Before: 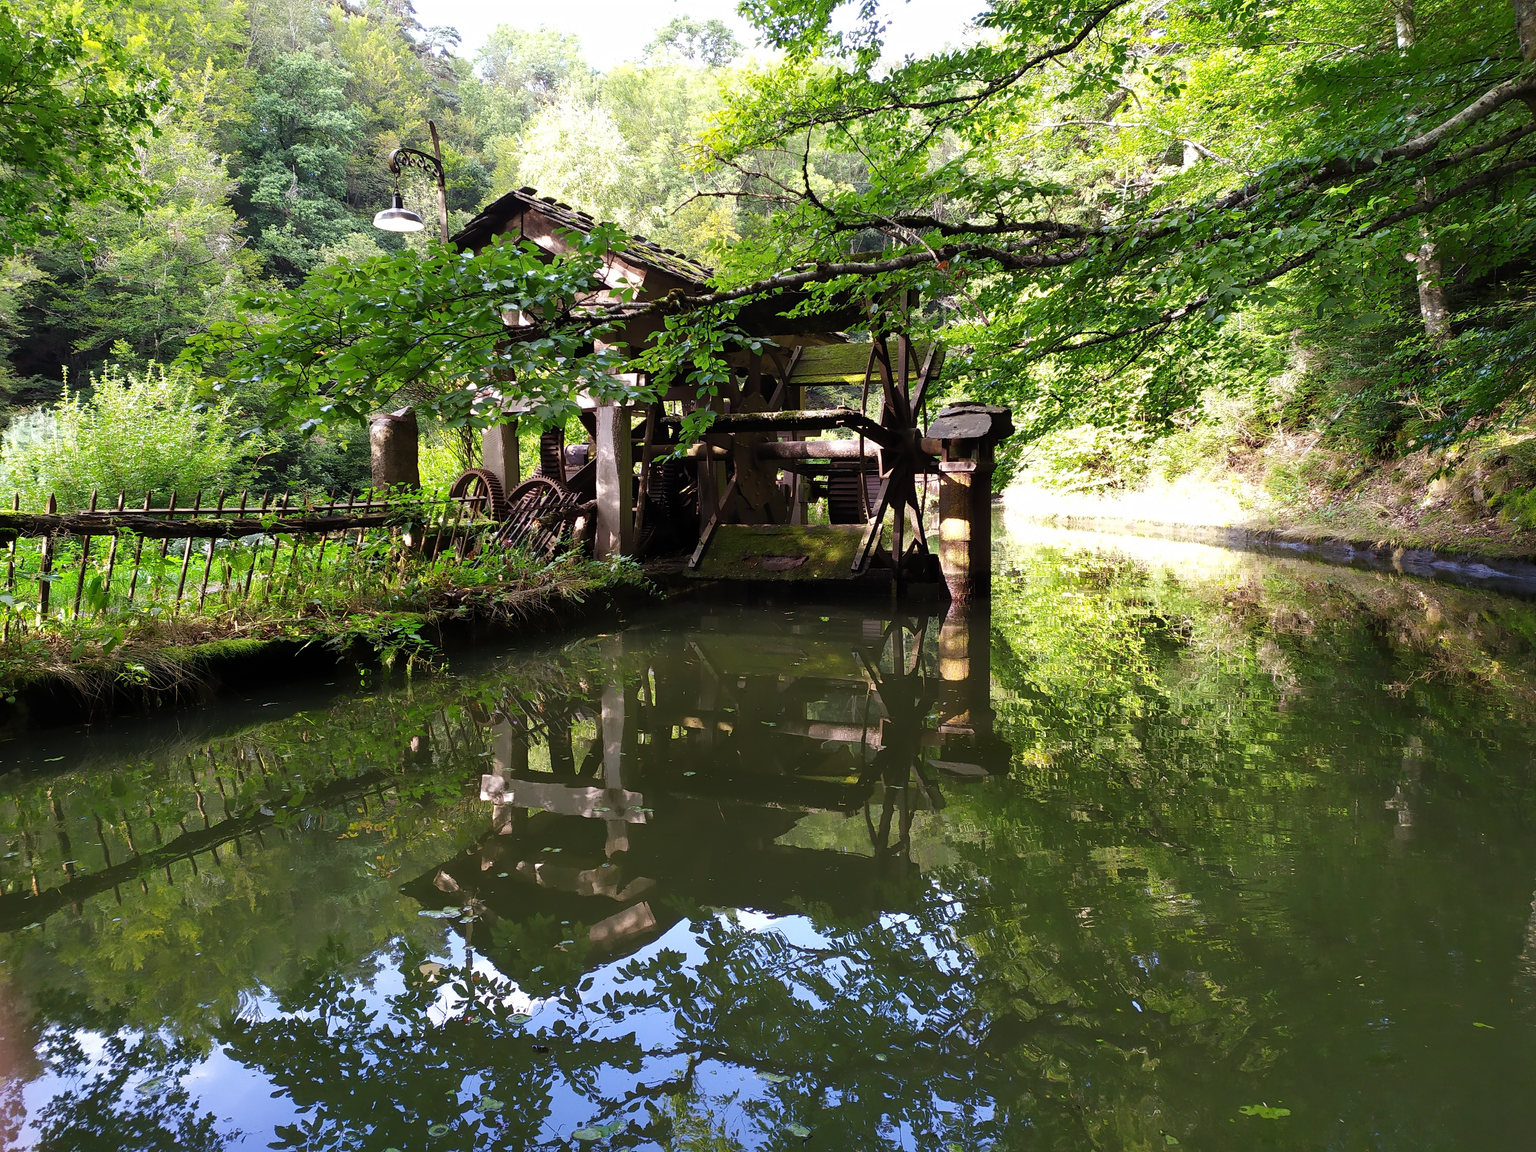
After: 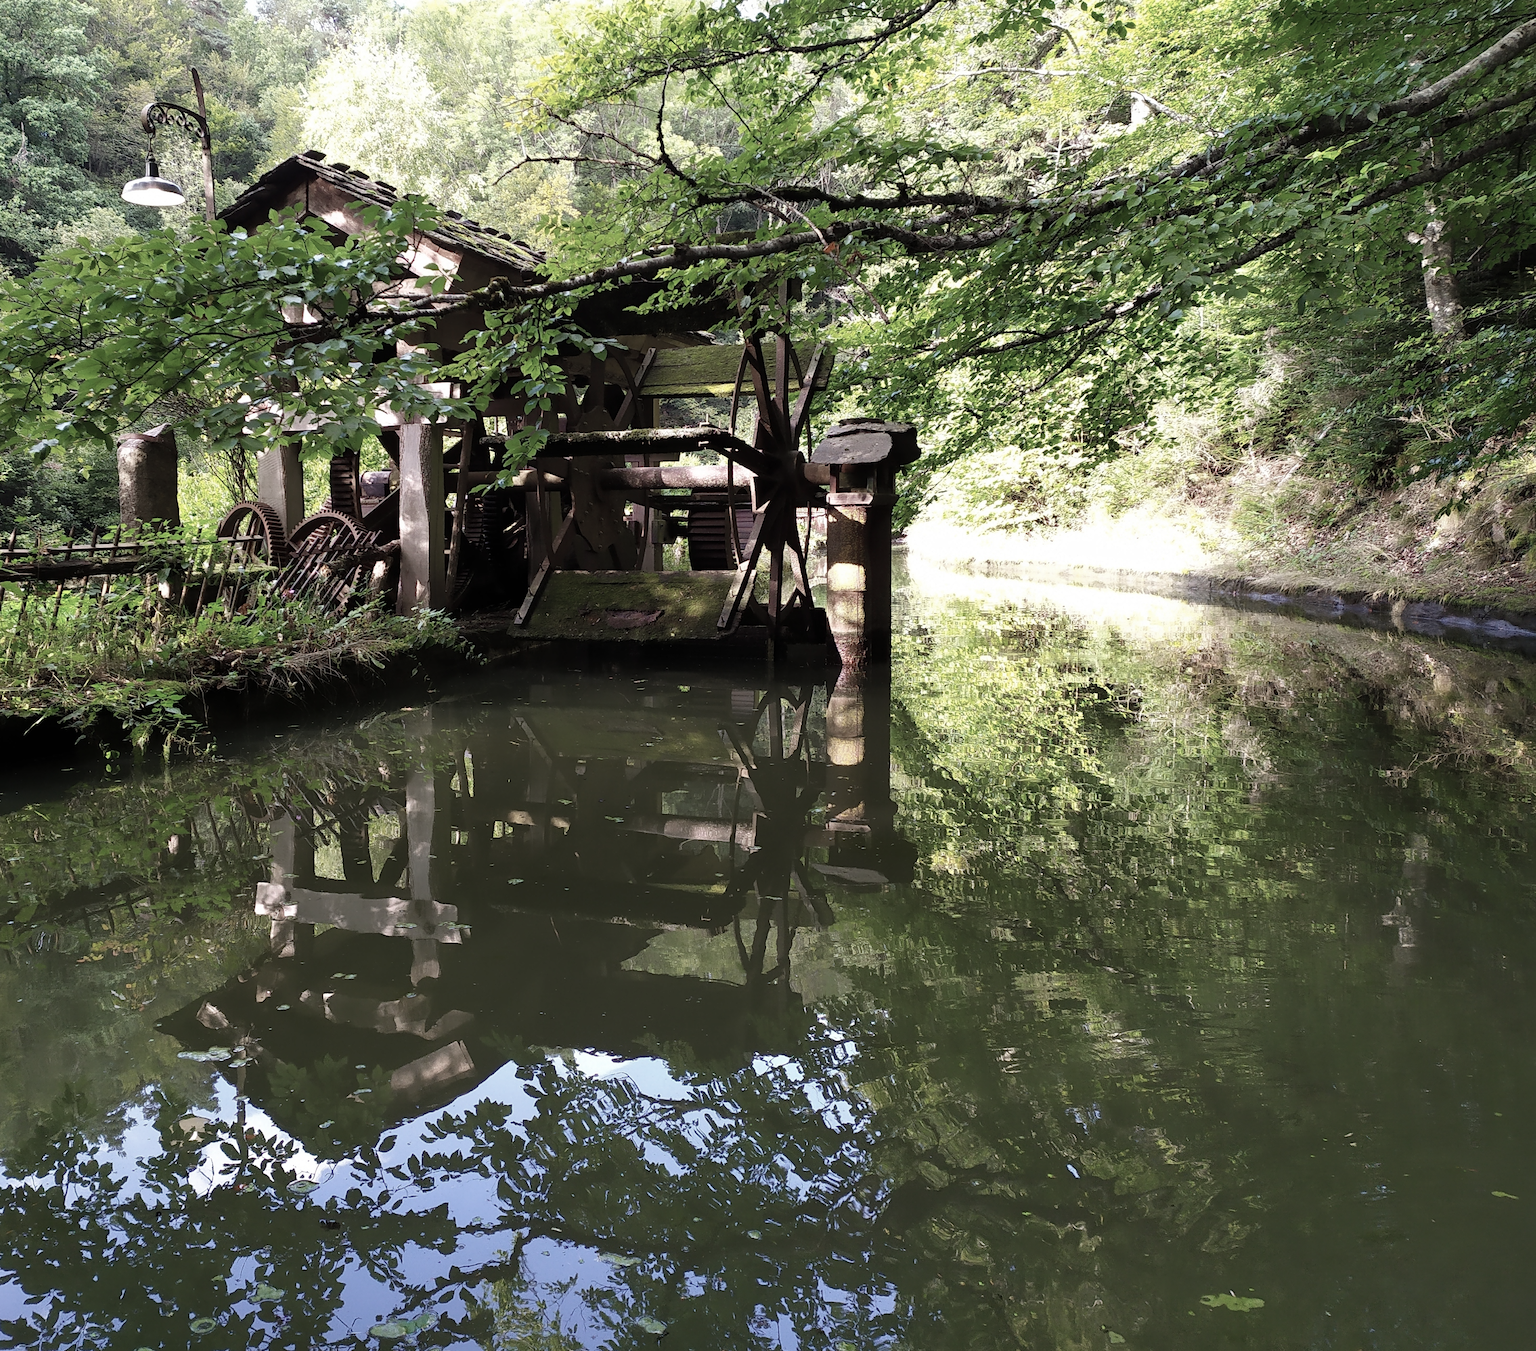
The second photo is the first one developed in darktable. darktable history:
crop and rotate: left 17.959%, top 5.771%, right 1.742%
color zones: curves: ch0 [(0, 0.559) (0.153, 0.551) (0.229, 0.5) (0.429, 0.5) (0.571, 0.5) (0.714, 0.5) (0.857, 0.5) (1, 0.559)]; ch1 [(0, 0.417) (0.112, 0.336) (0.213, 0.26) (0.429, 0.34) (0.571, 0.35) (0.683, 0.331) (0.857, 0.344) (1, 0.417)]
